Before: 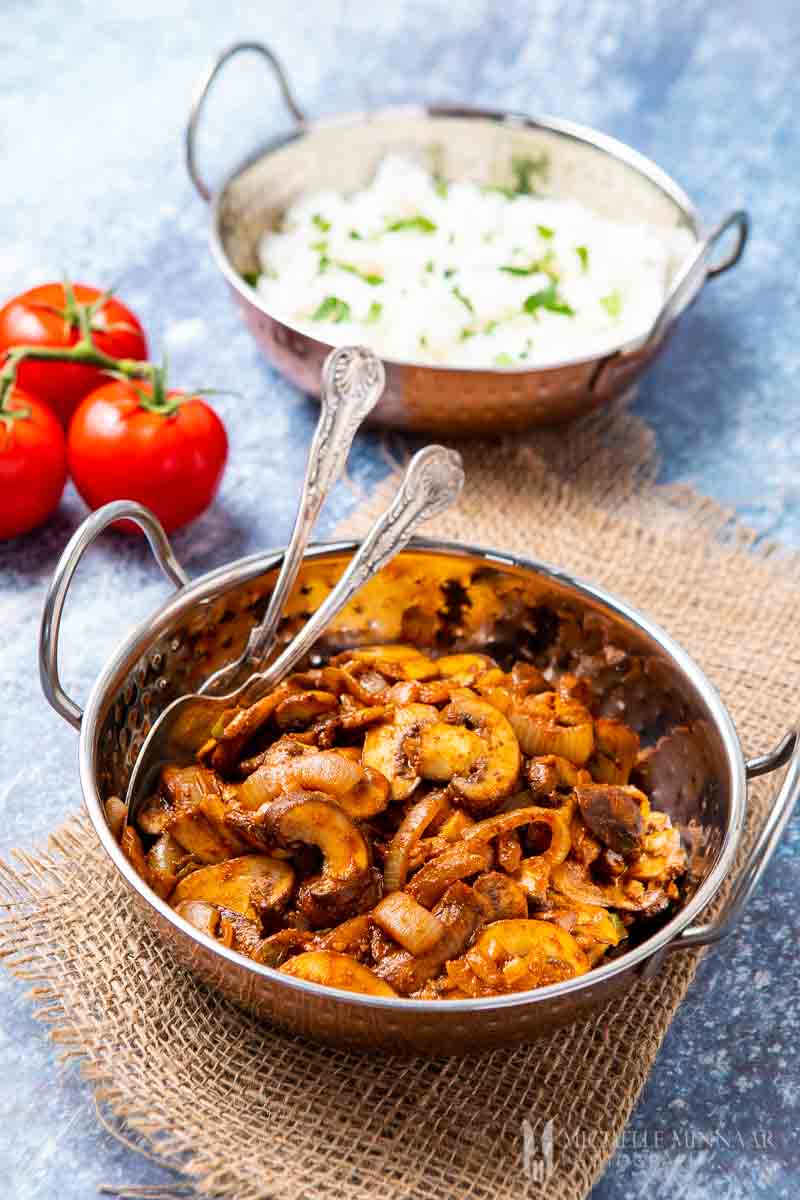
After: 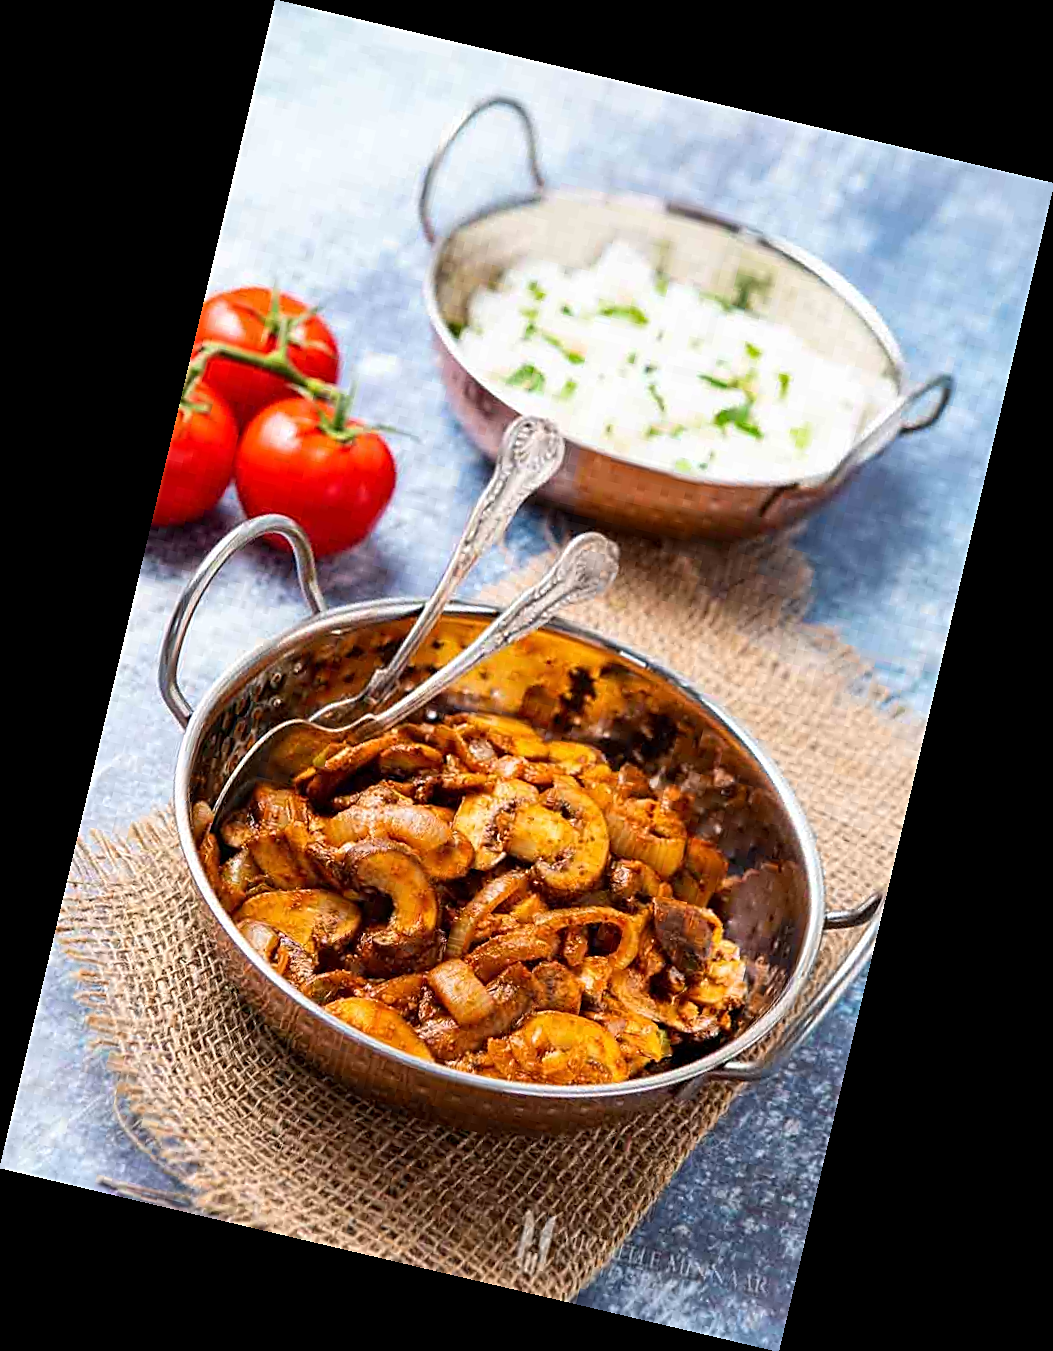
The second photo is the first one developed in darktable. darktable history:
sharpen: on, module defaults
rotate and perspective: rotation 13.27°, automatic cropping off
